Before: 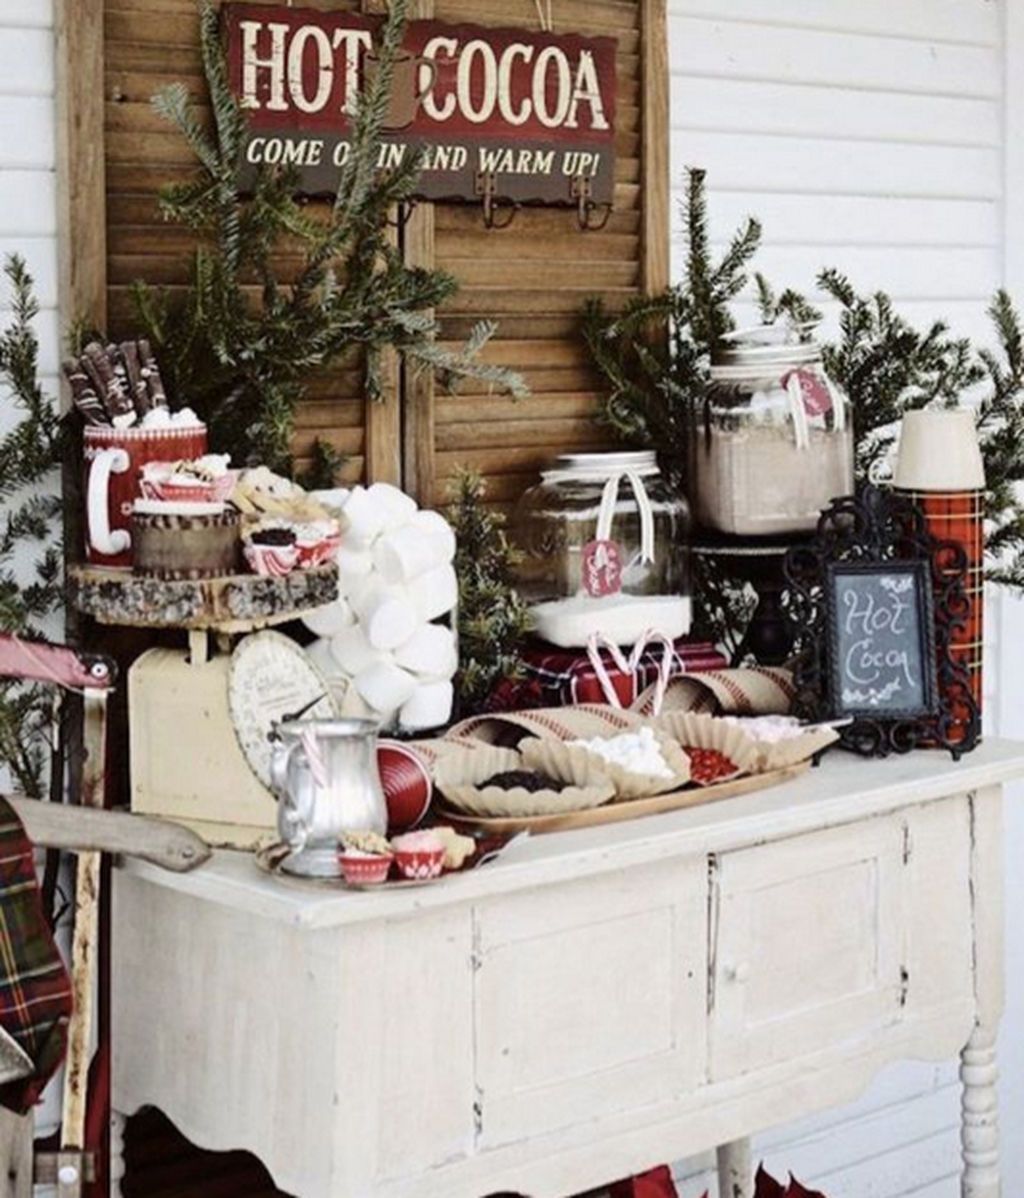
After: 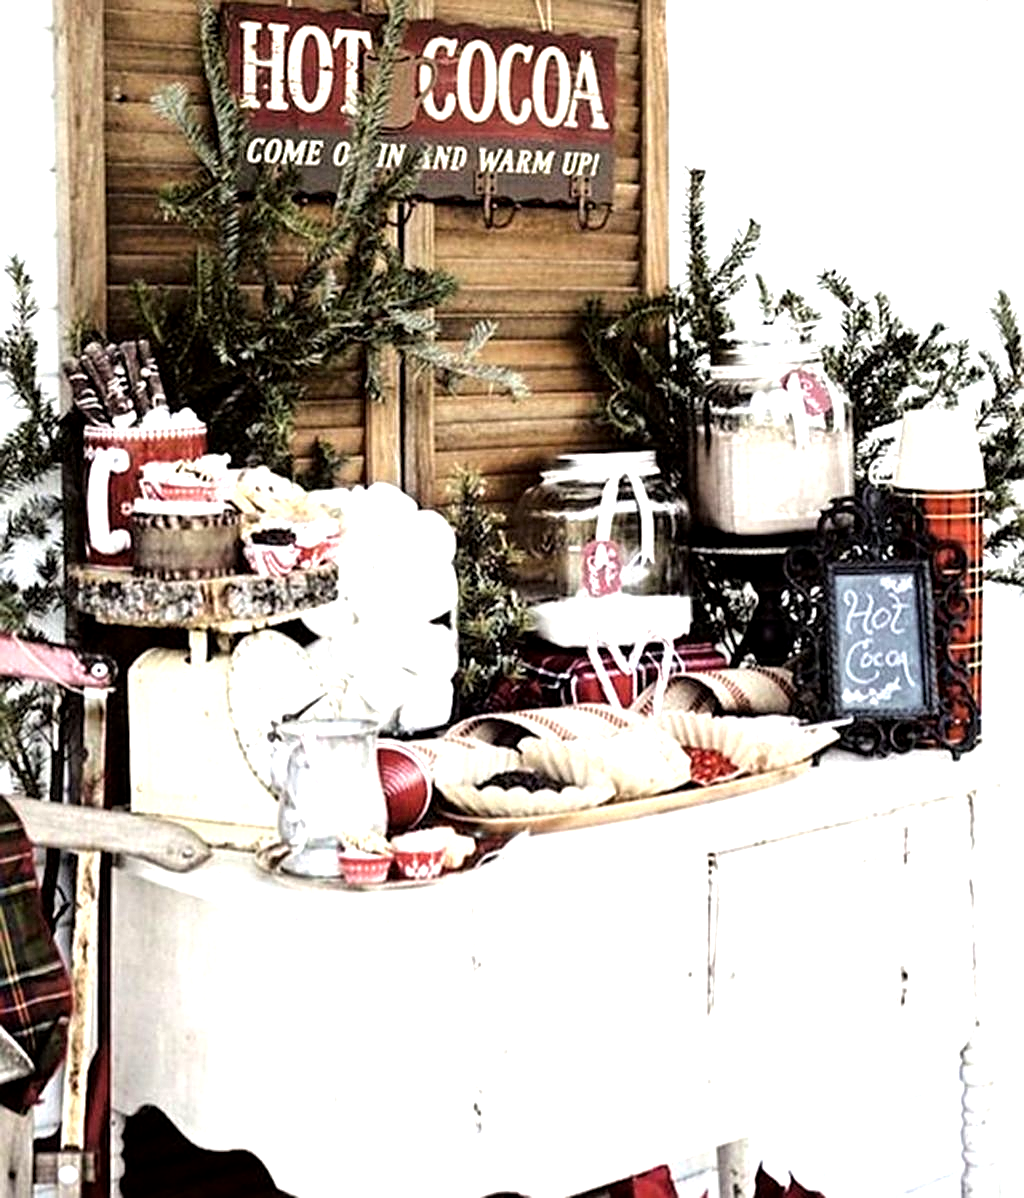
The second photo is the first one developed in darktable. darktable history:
sharpen: on, module defaults
tone equalizer: -8 EV -1.11 EV, -7 EV -1.02 EV, -6 EV -0.887 EV, -5 EV -0.585 EV, -3 EV 0.565 EV, -2 EV 0.868 EV, -1 EV 0.991 EV, +0 EV 1.08 EV
local contrast: highlights 106%, shadows 101%, detail 131%, midtone range 0.2
